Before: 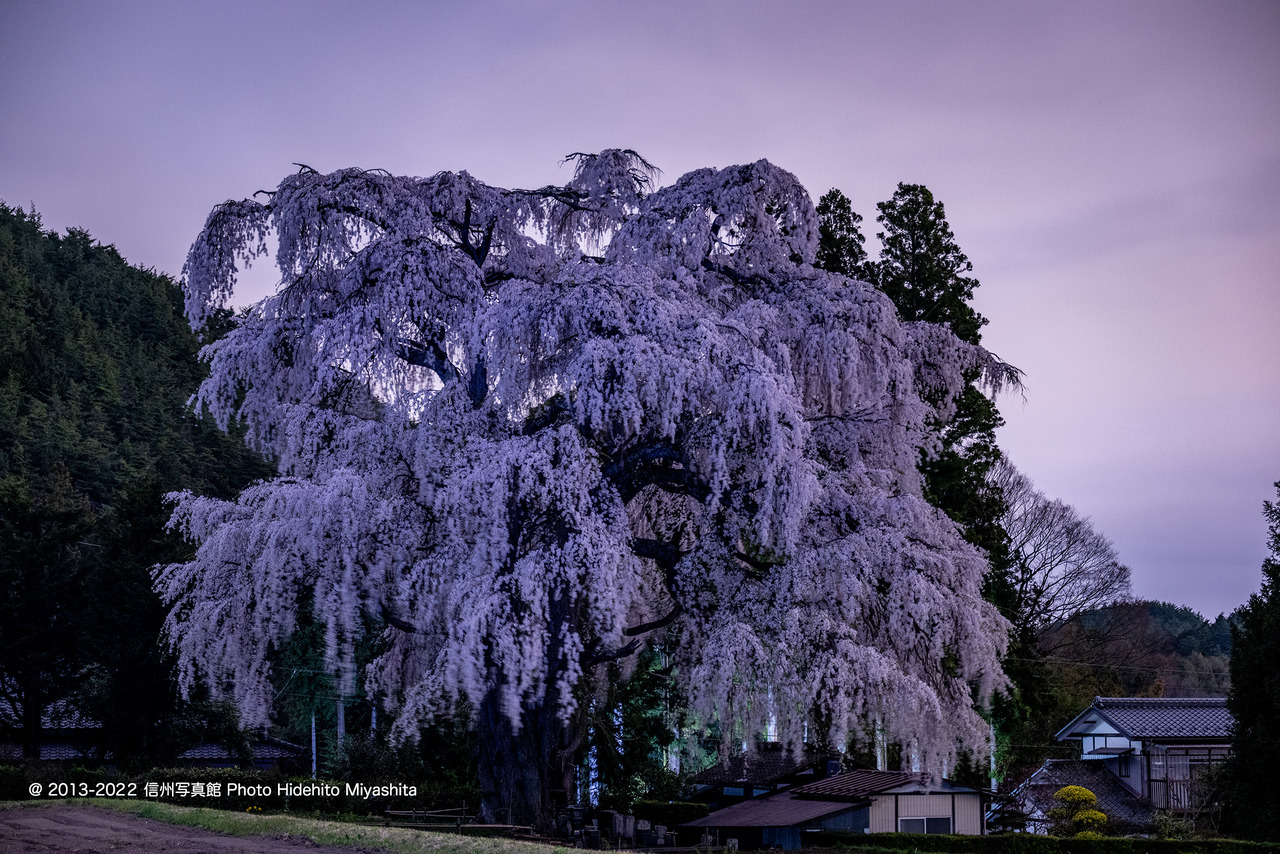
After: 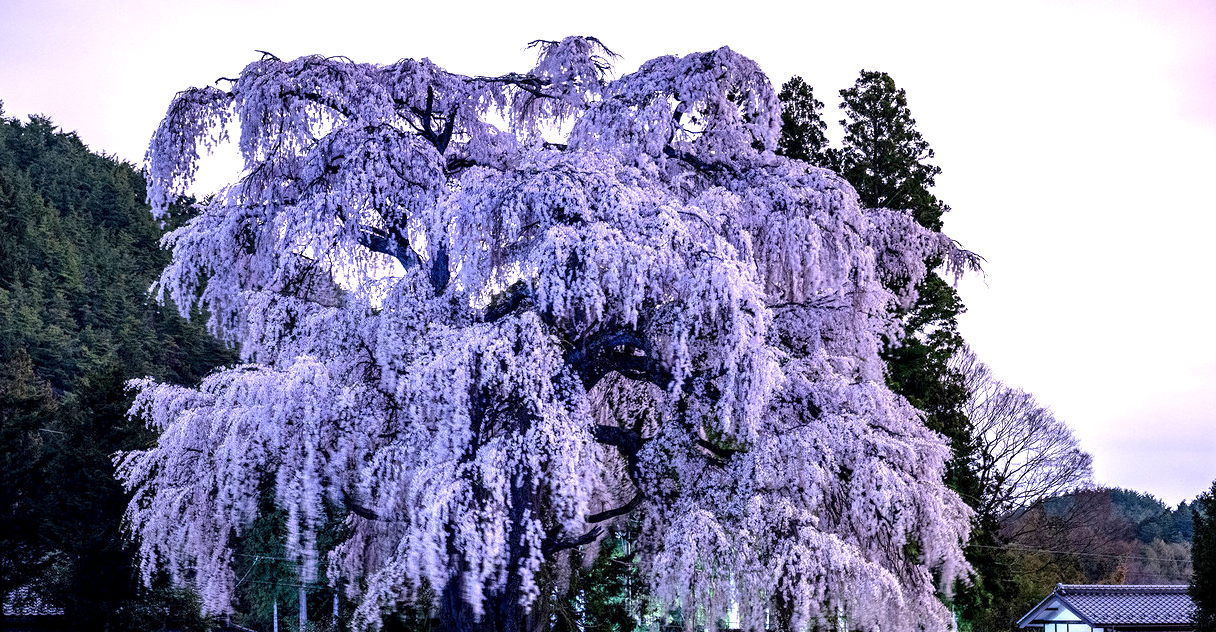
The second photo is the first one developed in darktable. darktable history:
crop and rotate: left 2.991%, top 13.302%, right 1.981%, bottom 12.636%
exposure: black level correction 0.001, exposure 1.646 EV, compensate exposure bias true, compensate highlight preservation false
